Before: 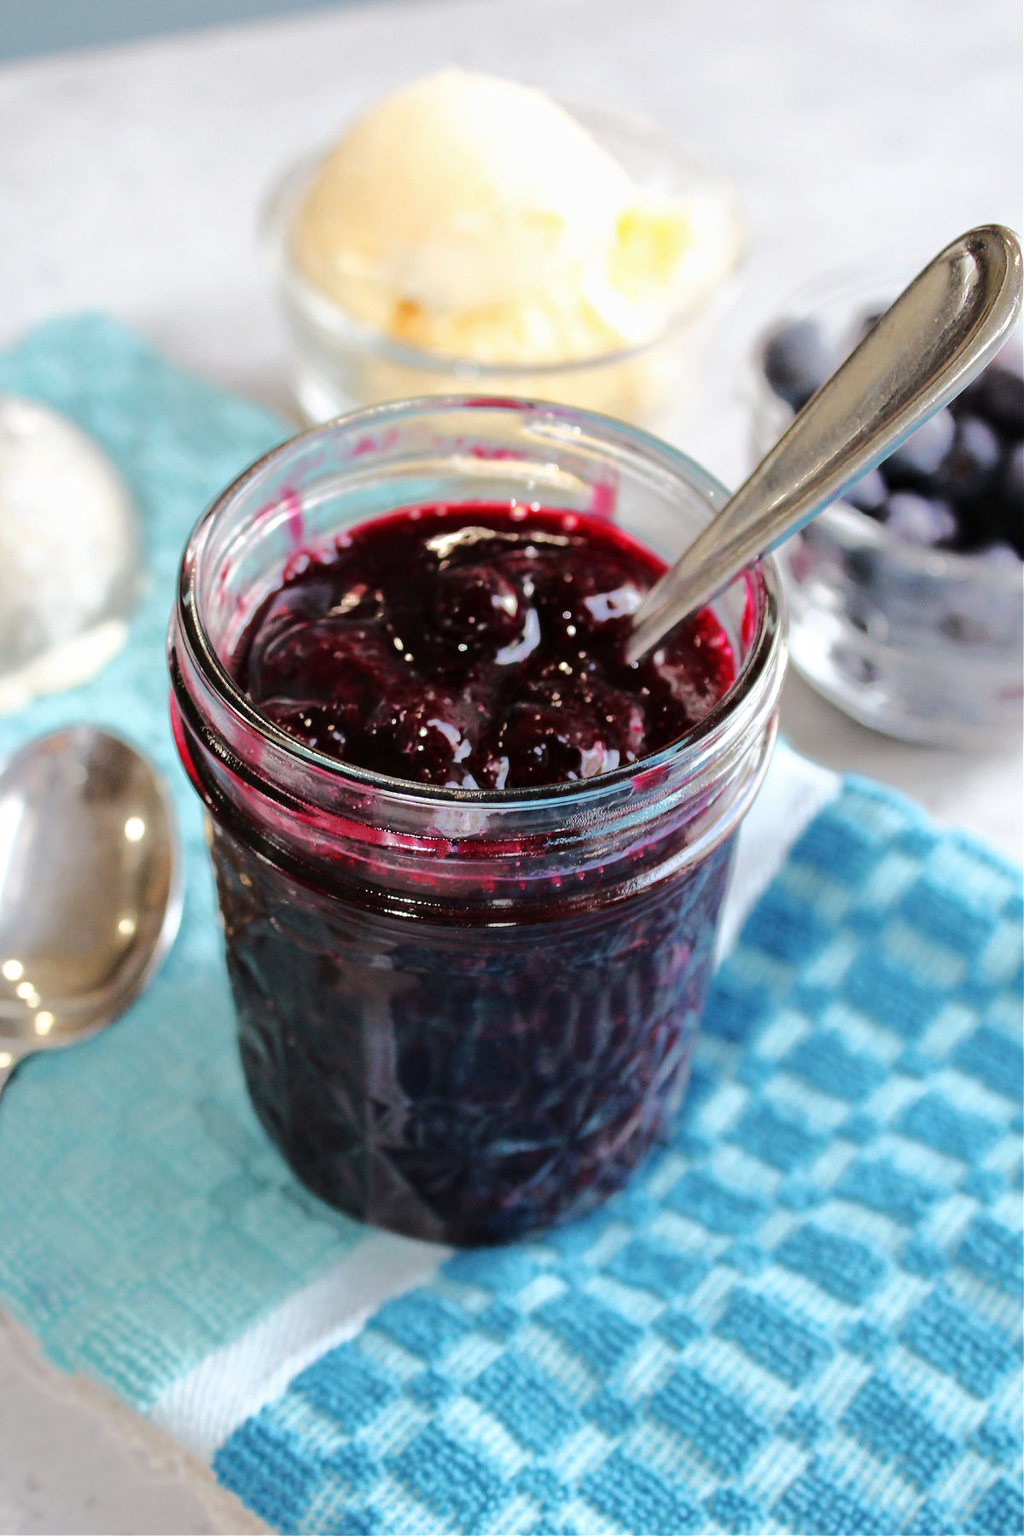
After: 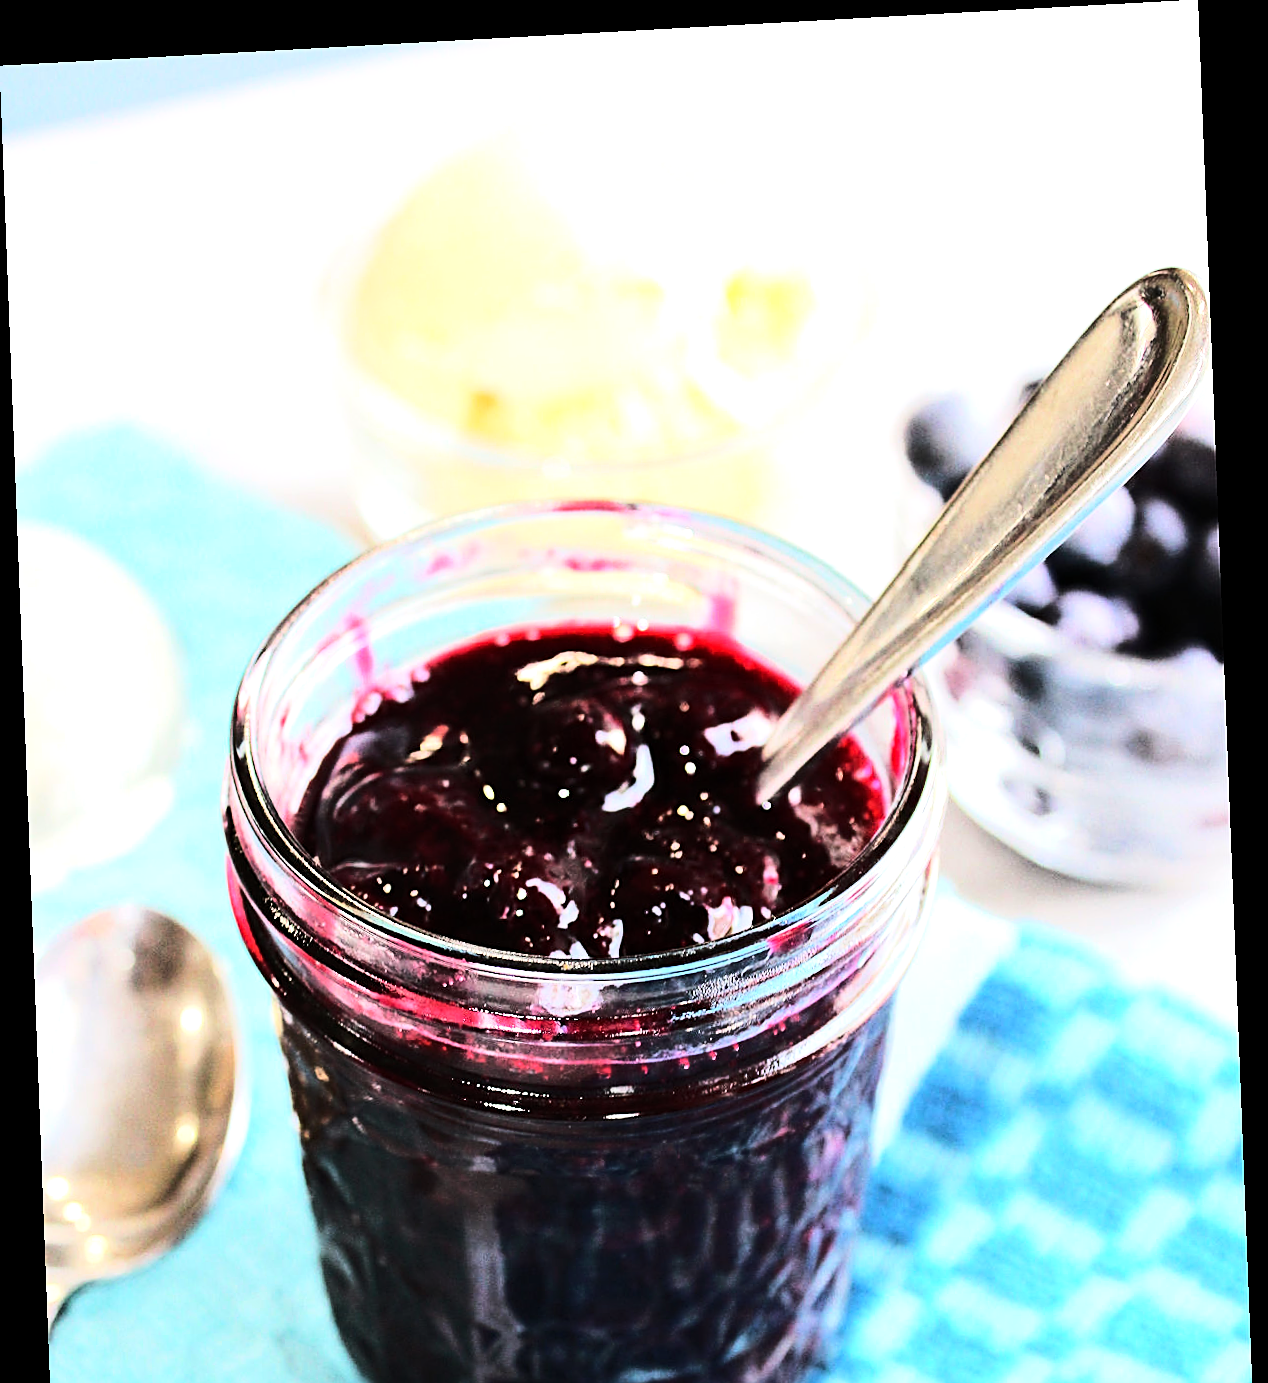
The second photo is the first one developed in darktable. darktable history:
rotate and perspective: rotation -2.22°, lens shift (horizontal) -0.022, automatic cropping off
crop: bottom 24.988%
tone equalizer: -8 EV -0.75 EV, -7 EV -0.7 EV, -6 EV -0.6 EV, -5 EV -0.4 EV, -3 EV 0.4 EV, -2 EV 0.6 EV, -1 EV 0.7 EV, +0 EV 0.75 EV, edges refinement/feathering 500, mask exposure compensation -1.57 EV, preserve details no
sharpen: on, module defaults
base curve: curves: ch0 [(0, 0) (0.028, 0.03) (0.121, 0.232) (0.46, 0.748) (0.859, 0.968) (1, 1)]
